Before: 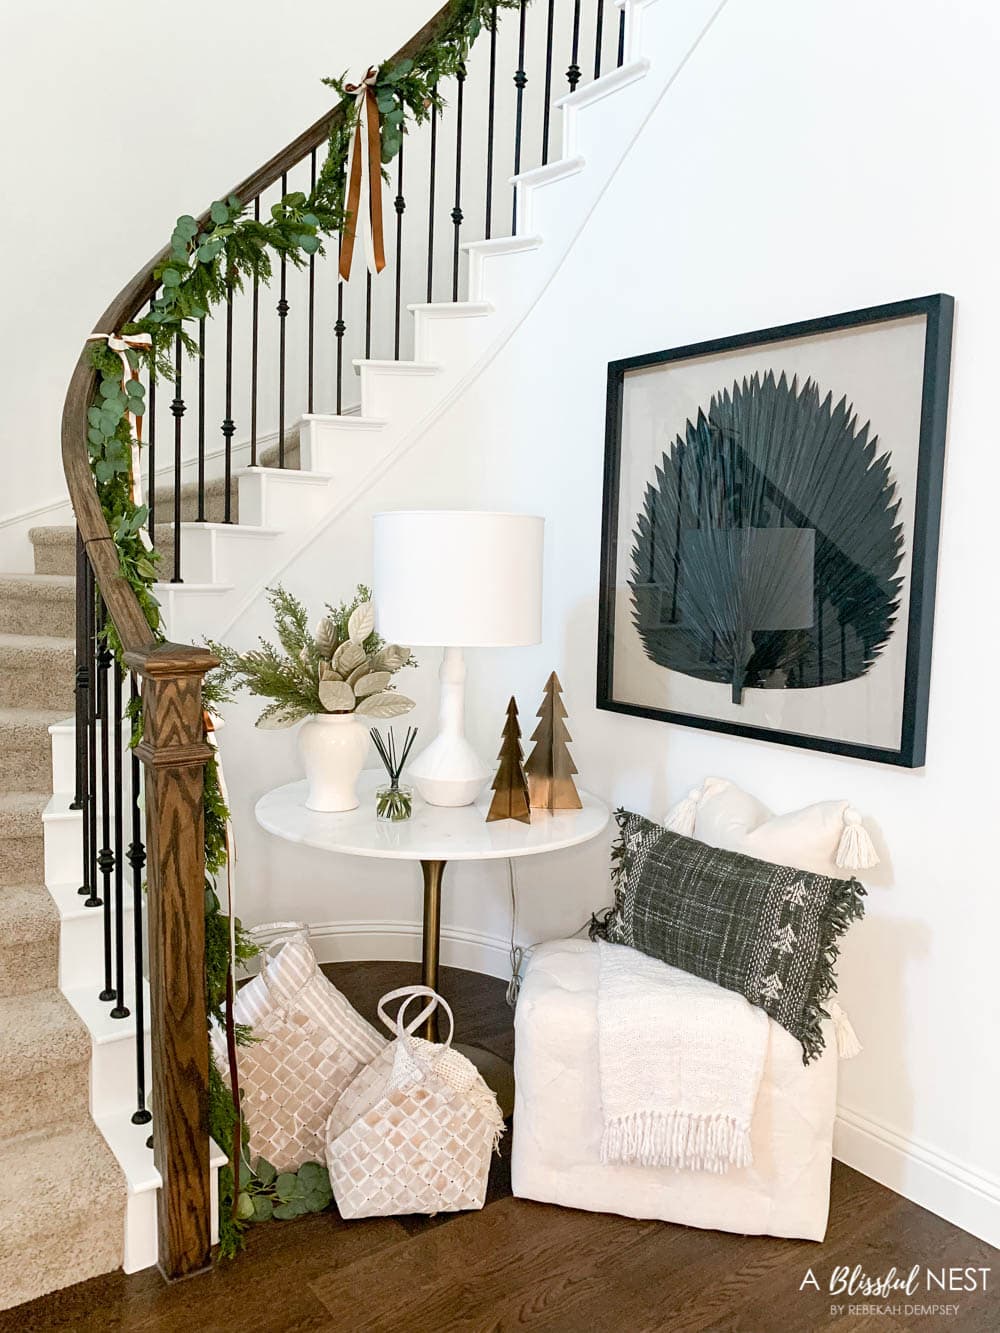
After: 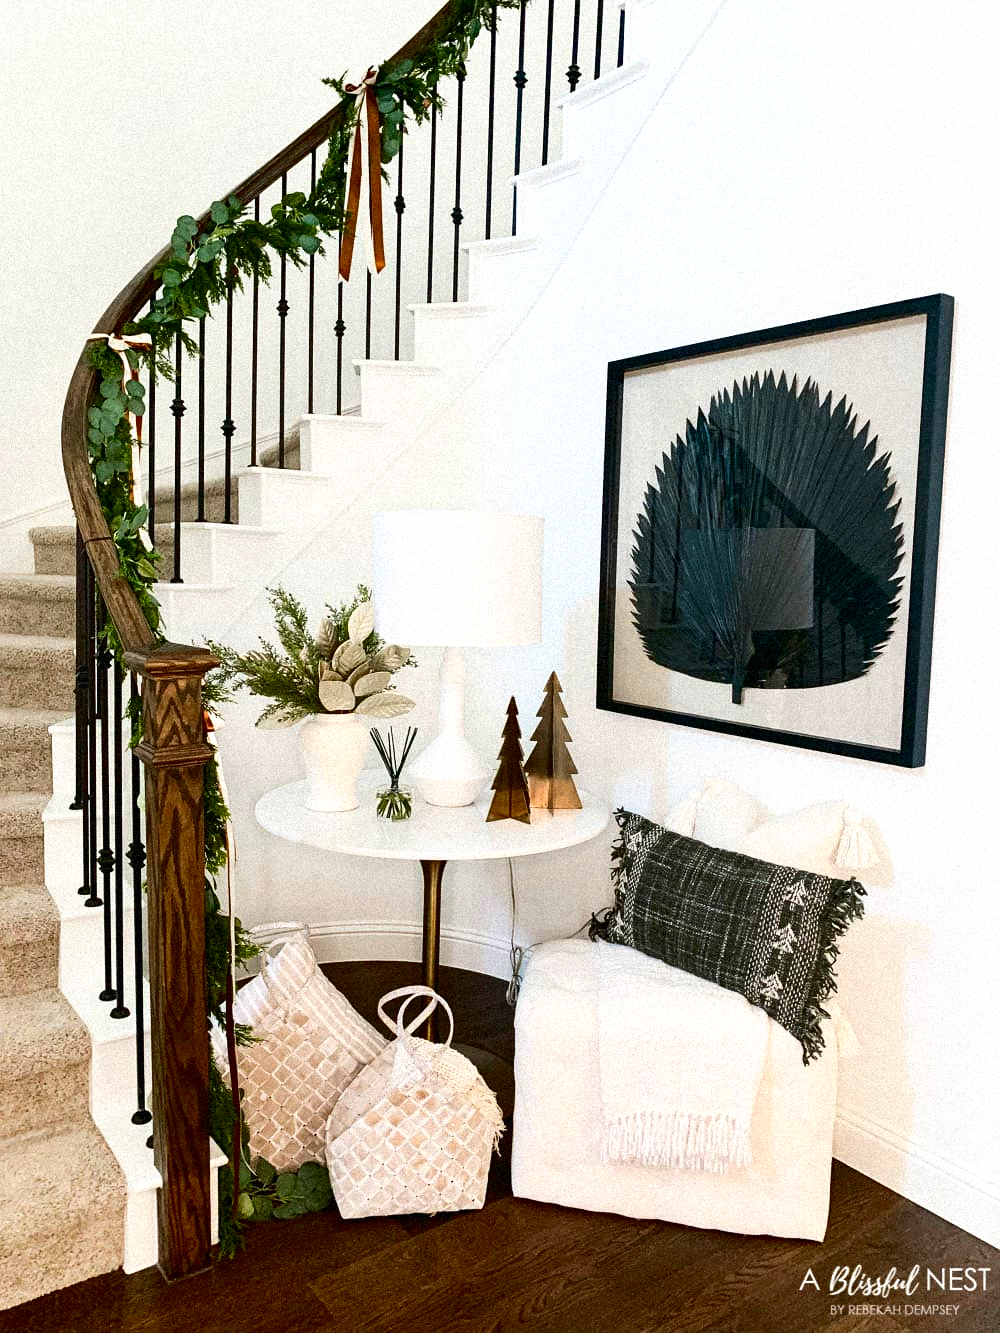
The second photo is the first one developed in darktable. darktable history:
exposure: exposure 0.197 EV, compensate highlight preservation false
grain: strength 35%, mid-tones bias 0%
contrast brightness saturation: contrast 0.22, brightness -0.19, saturation 0.24
